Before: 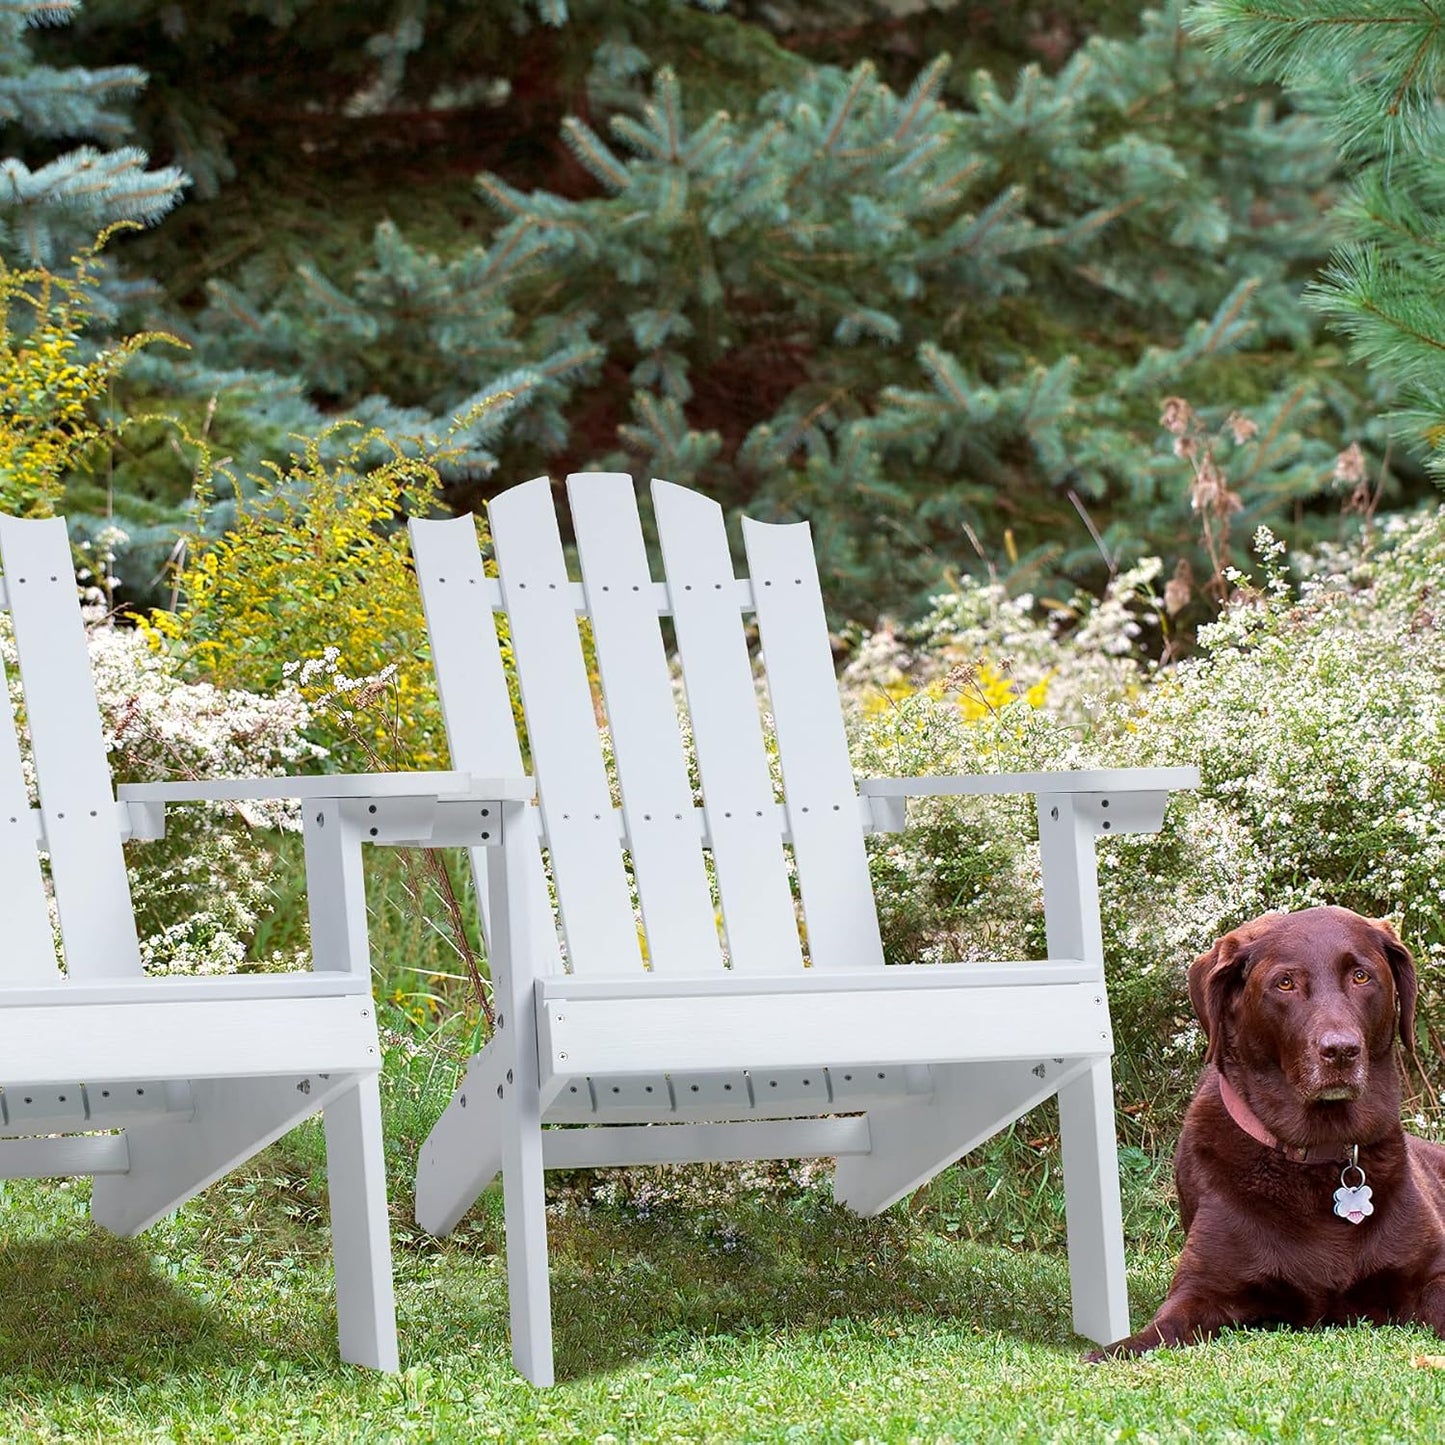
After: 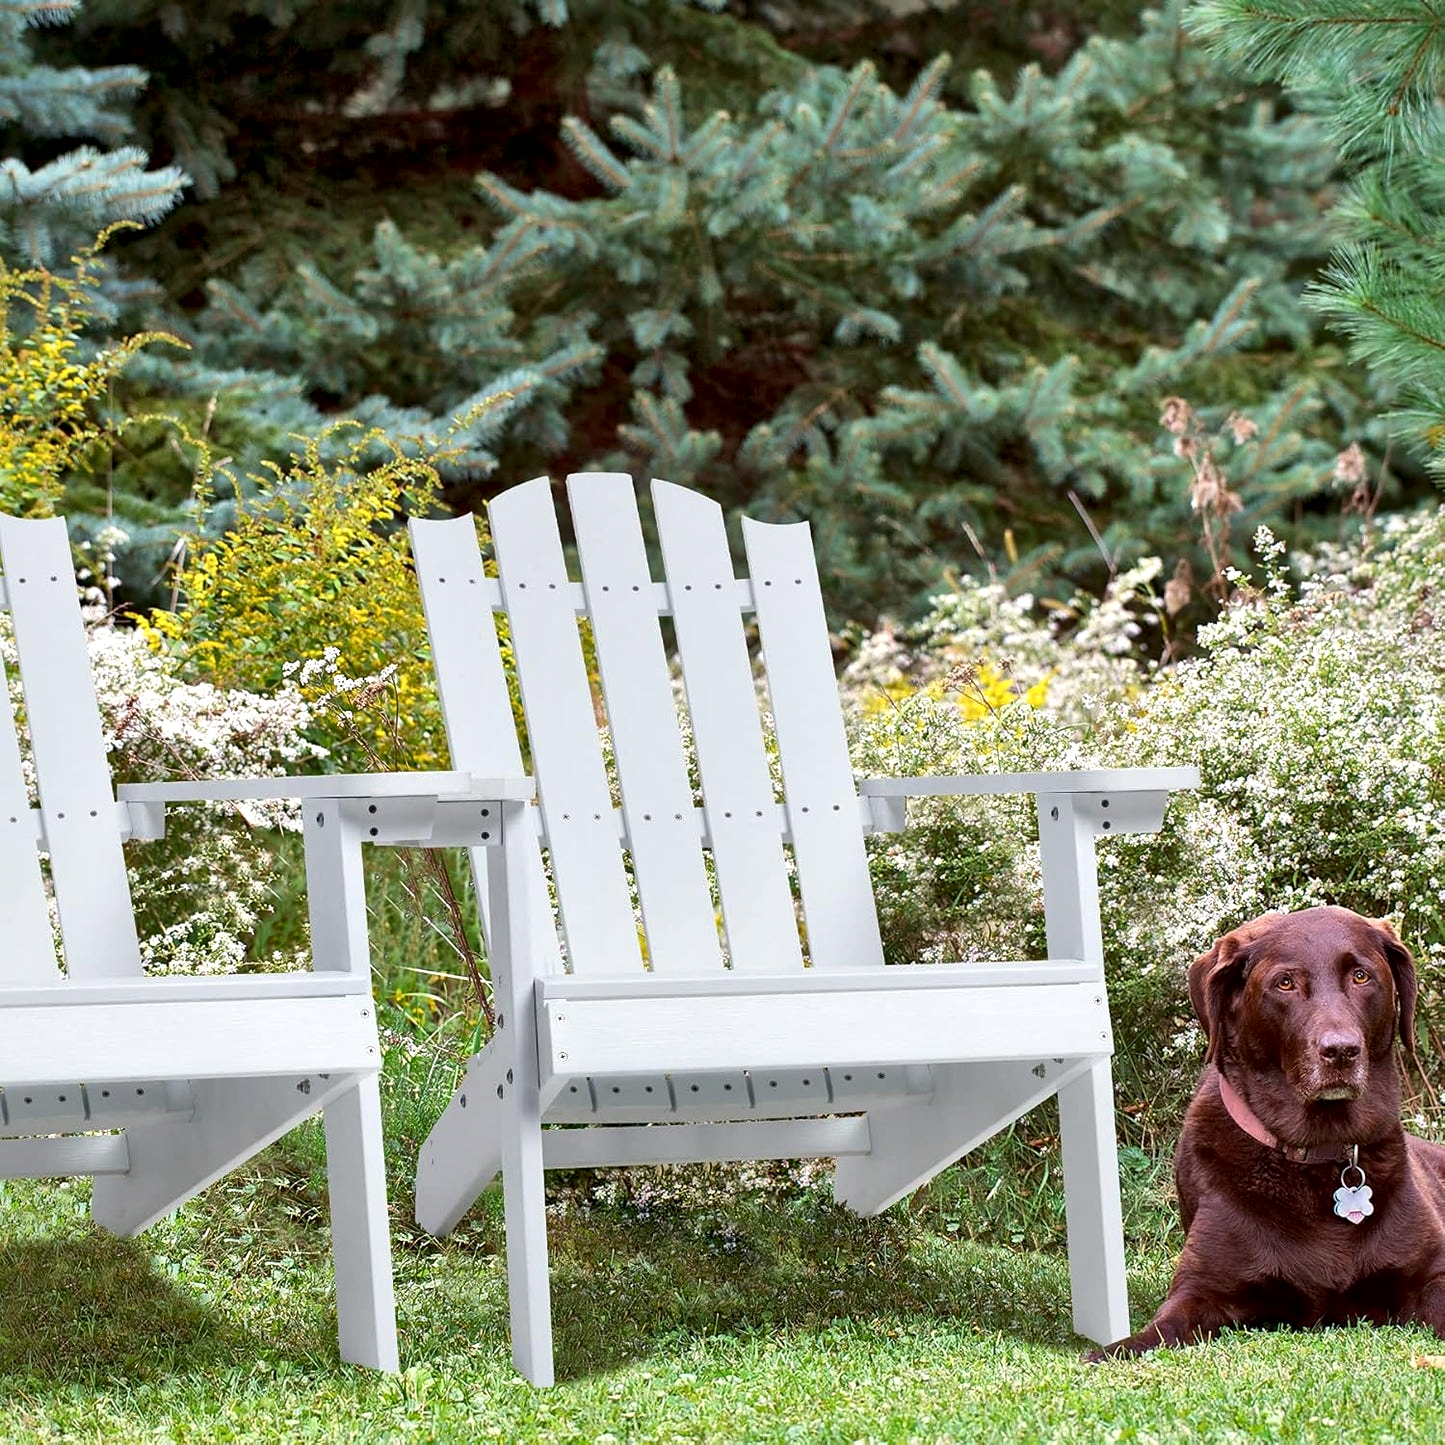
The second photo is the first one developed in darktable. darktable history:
local contrast: mode bilateral grid, contrast 25, coarseness 60, detail 152%, midtone range 0.2
